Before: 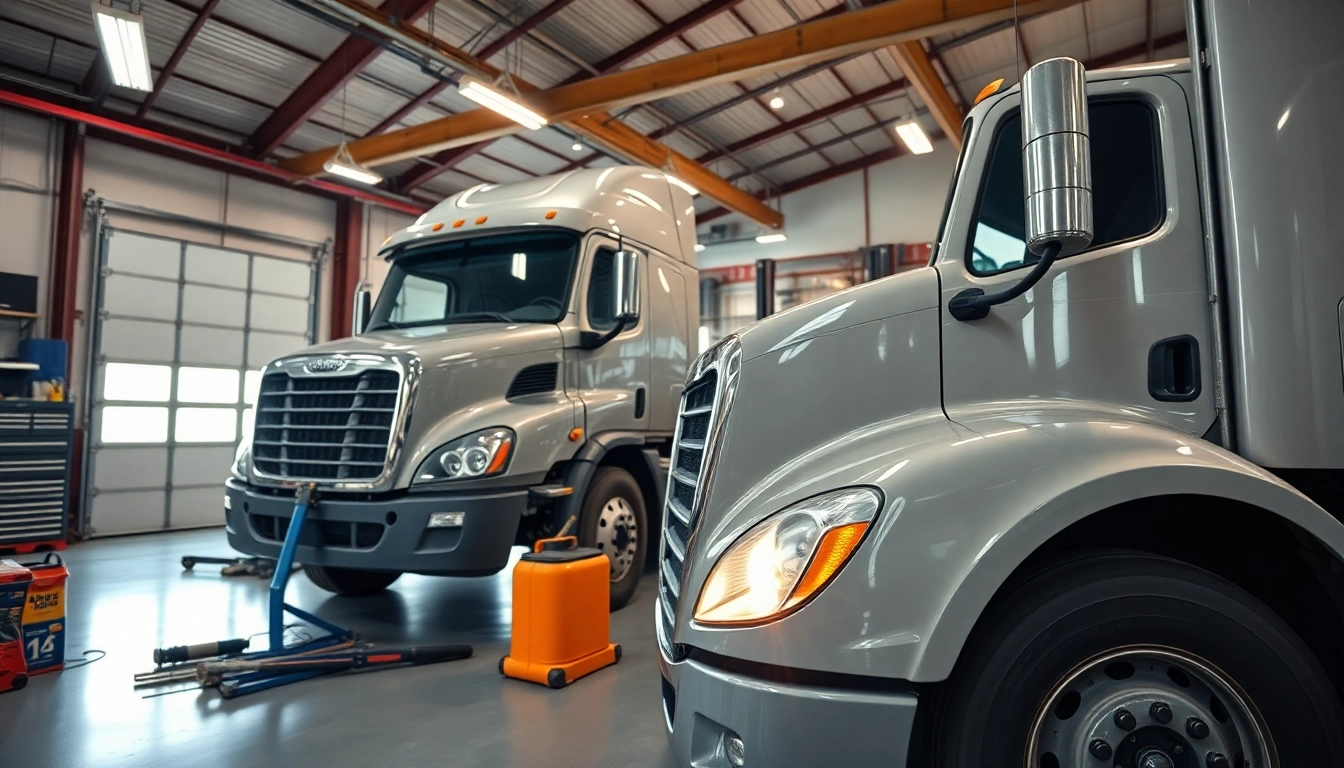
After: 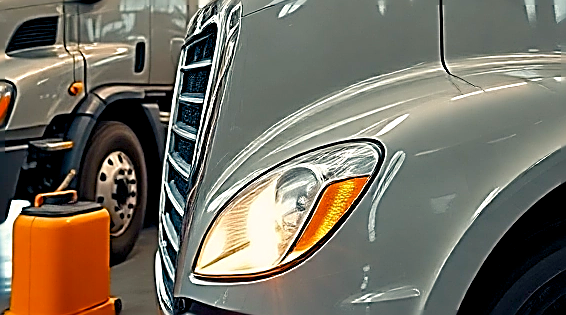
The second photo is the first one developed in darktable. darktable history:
sharpen: amount 2
color balance rgb: shadows lift › chroma 1%, shadows lift › hue 240.84°, highlights gain › chroma 2%, highlights gain › hue 73.2°, global offset › luminance -0.5%, perceptual saturation grading › global saturation 20%, perceptual saturation grading › highlights -25%, perceptual saturation grading › shadows 50%, global vibrance 15%
crop: left 37.221%, top 45.169%, right 20.63%, bottom 13.777%
